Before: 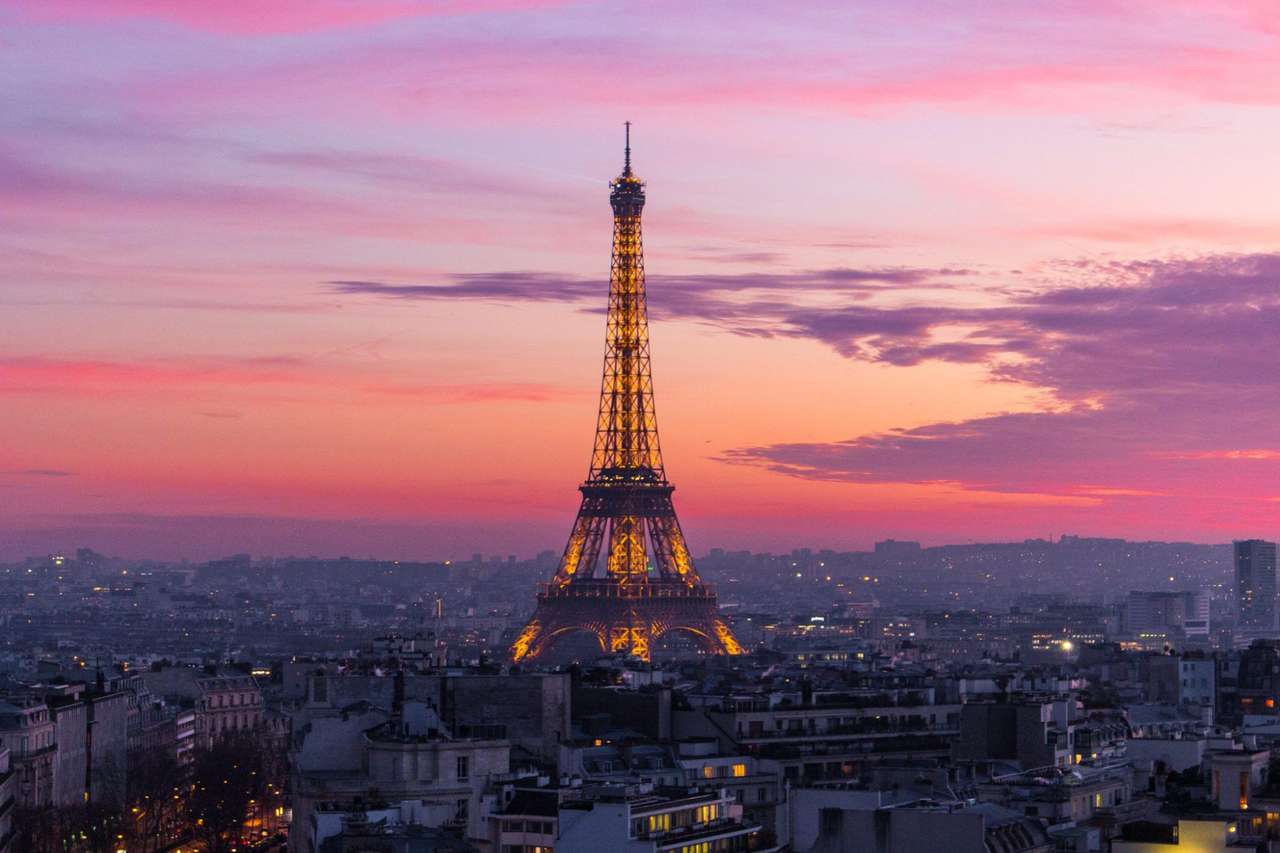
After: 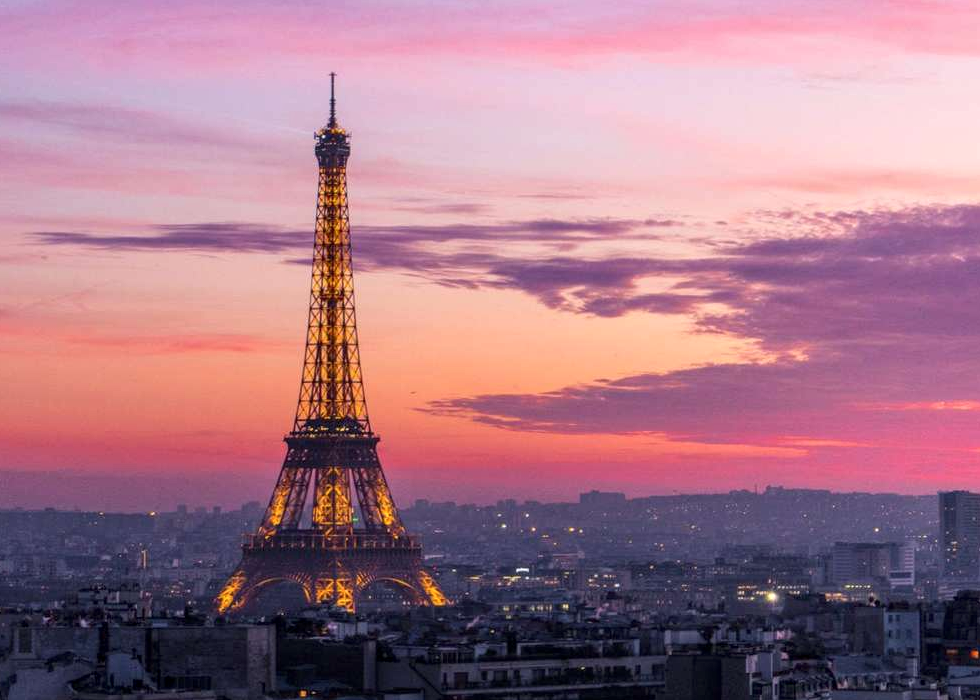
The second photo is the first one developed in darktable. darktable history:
local contrast: on, module defaults
crop: left 23.095%, top 5.827%, bottom 11.854%
